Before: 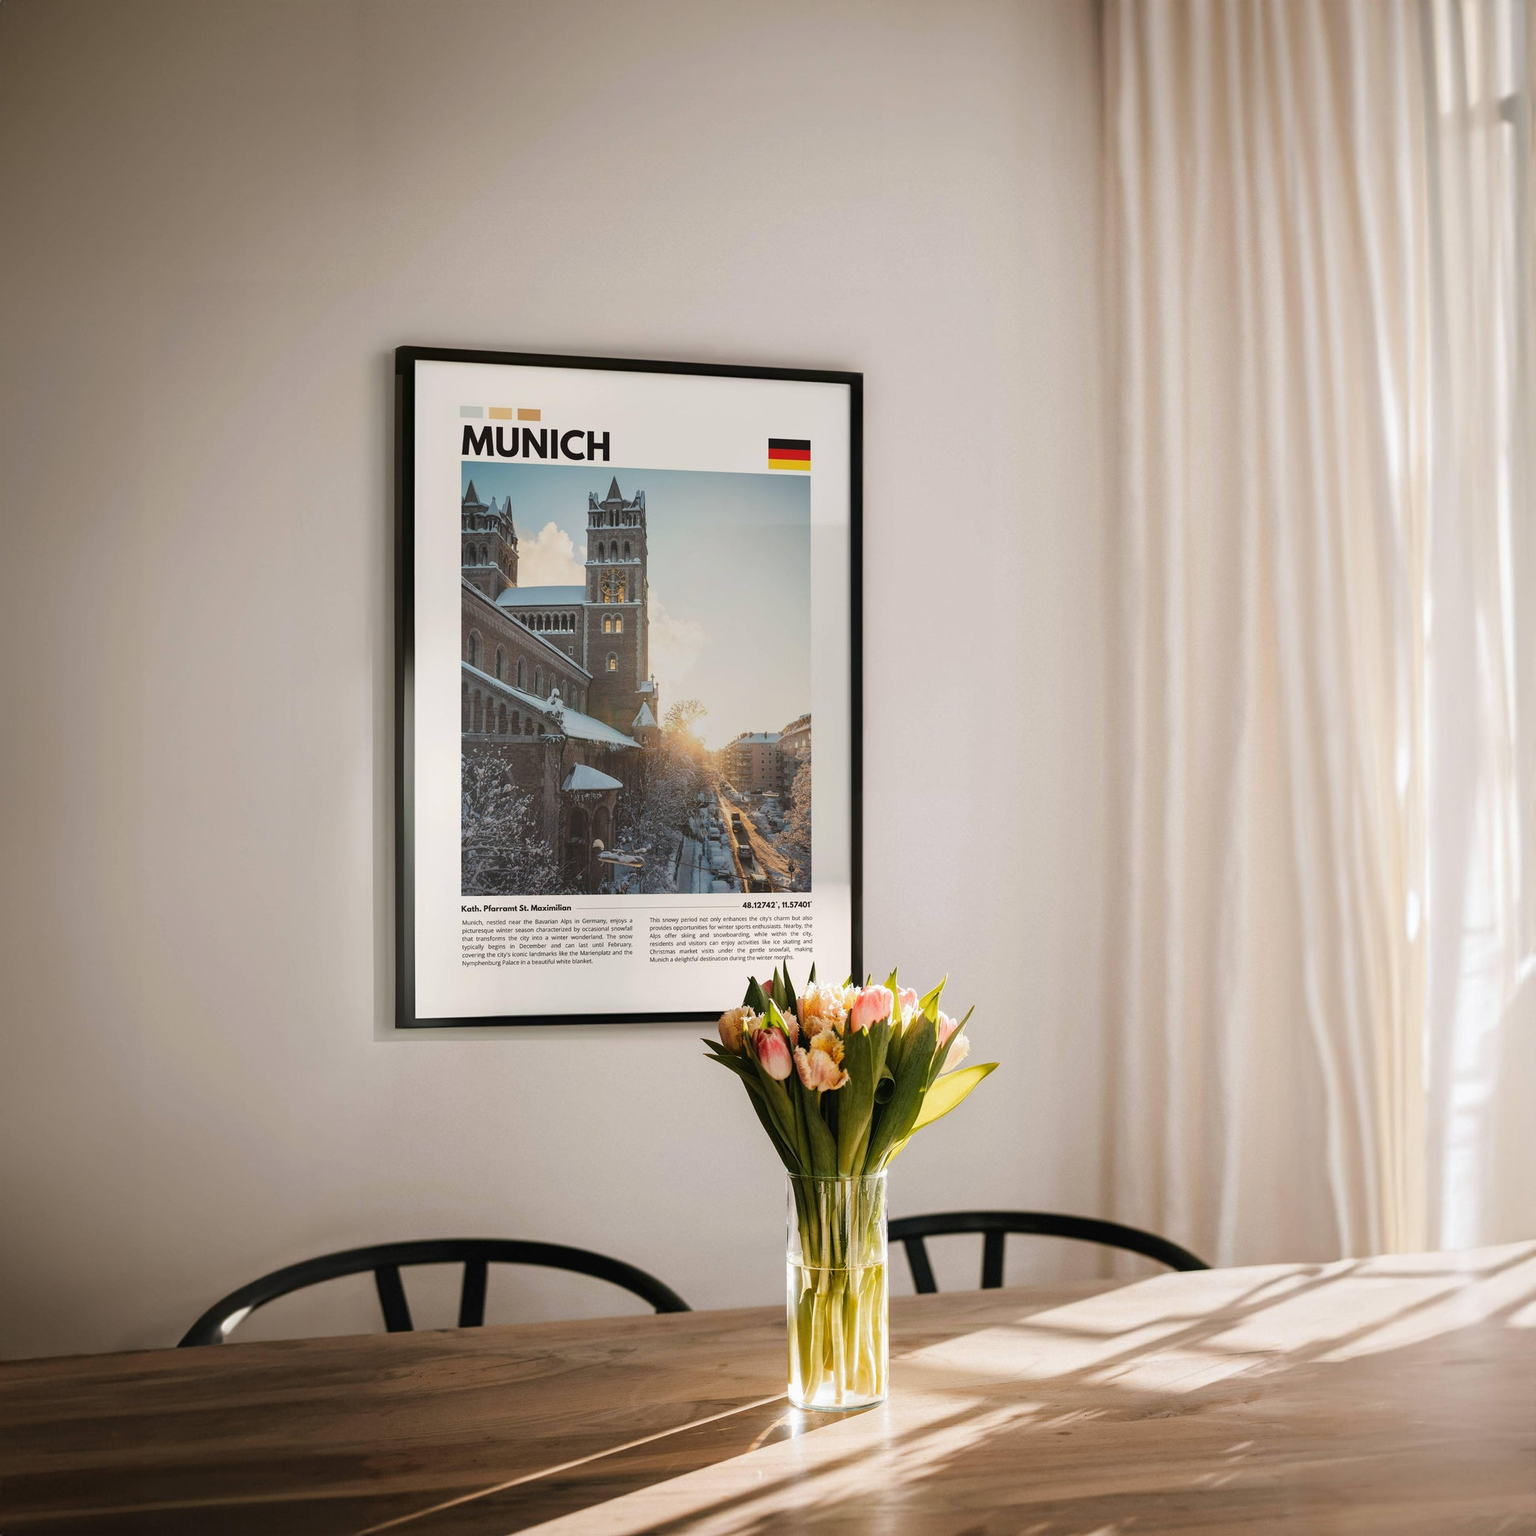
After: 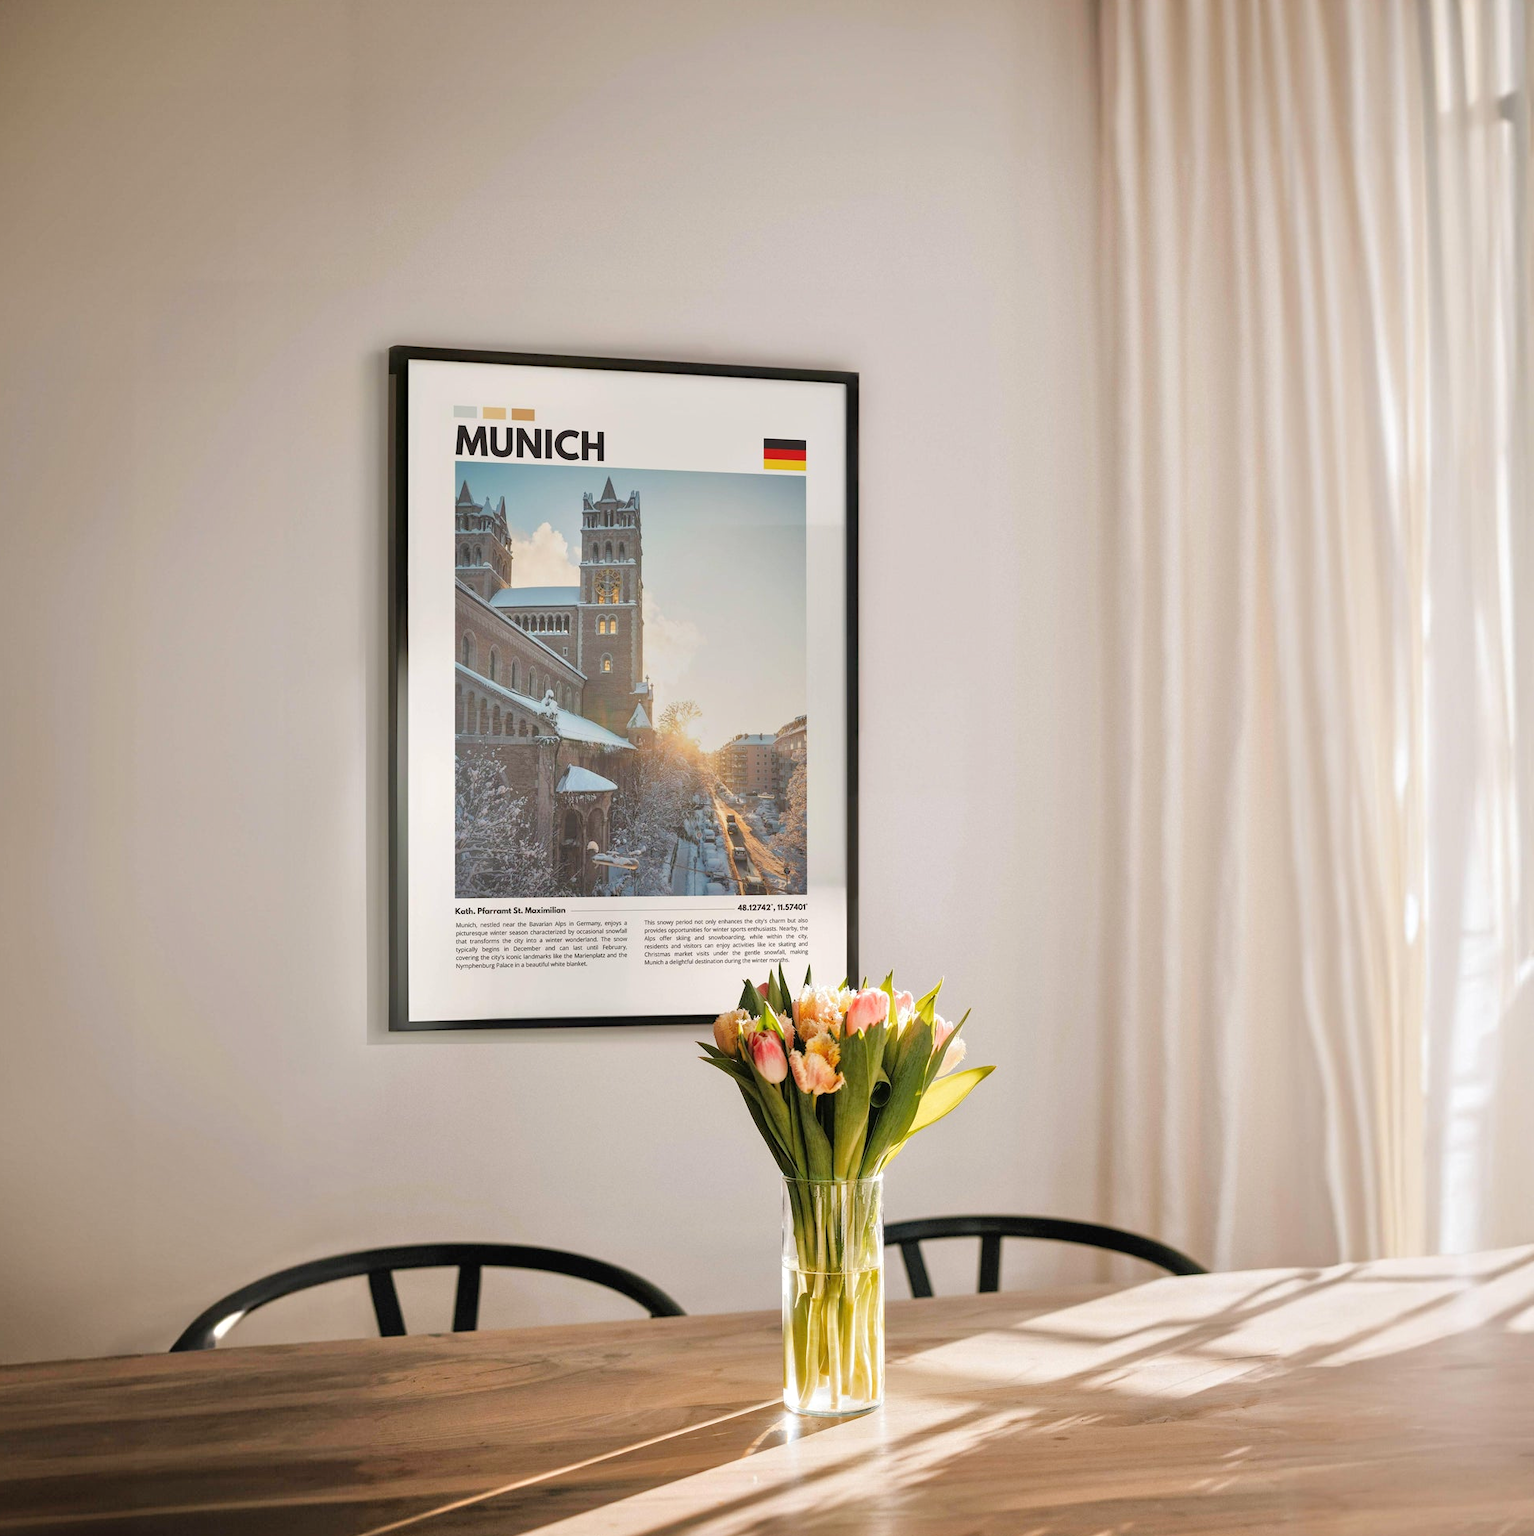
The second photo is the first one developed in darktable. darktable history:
crop and rotate: left 0.614%, top 0.179%, bottom 0.309%
tone equalizer: -7 EV 0.15 EV, -6 EV 0.6 EV, -5 EV 1.15 EV, -4 EV 1.33 EV, -3 EV 1.15 EV, -2 EV 0.6 EV, -1 EV 0.15 EV, mask exposure compensation -0.5 EV
